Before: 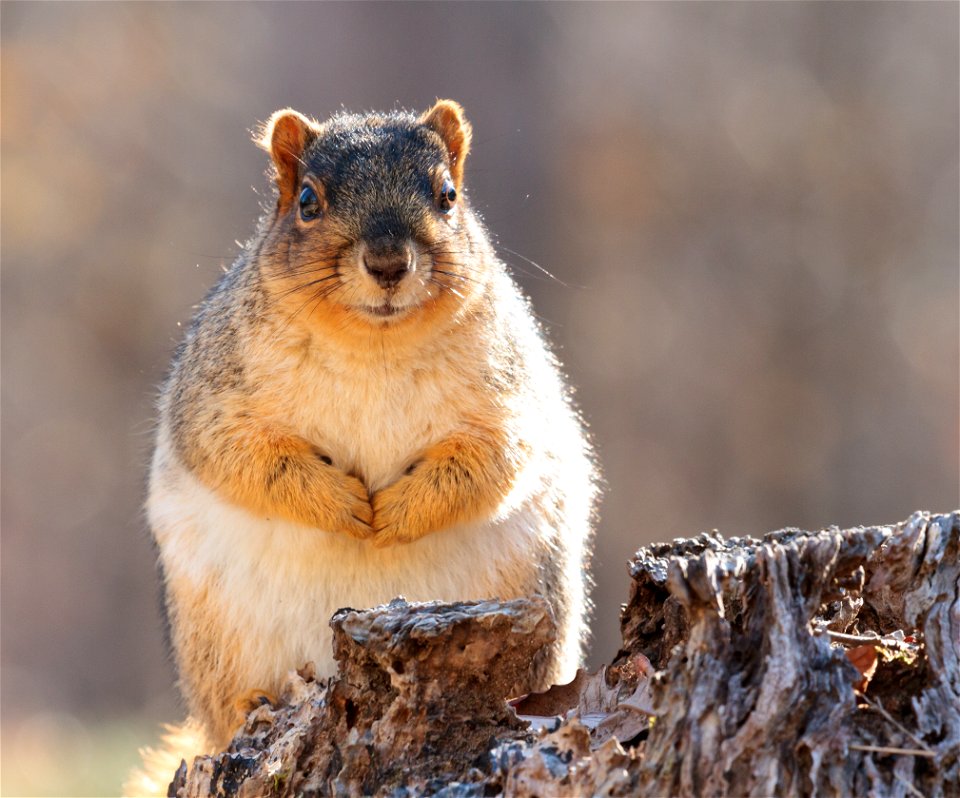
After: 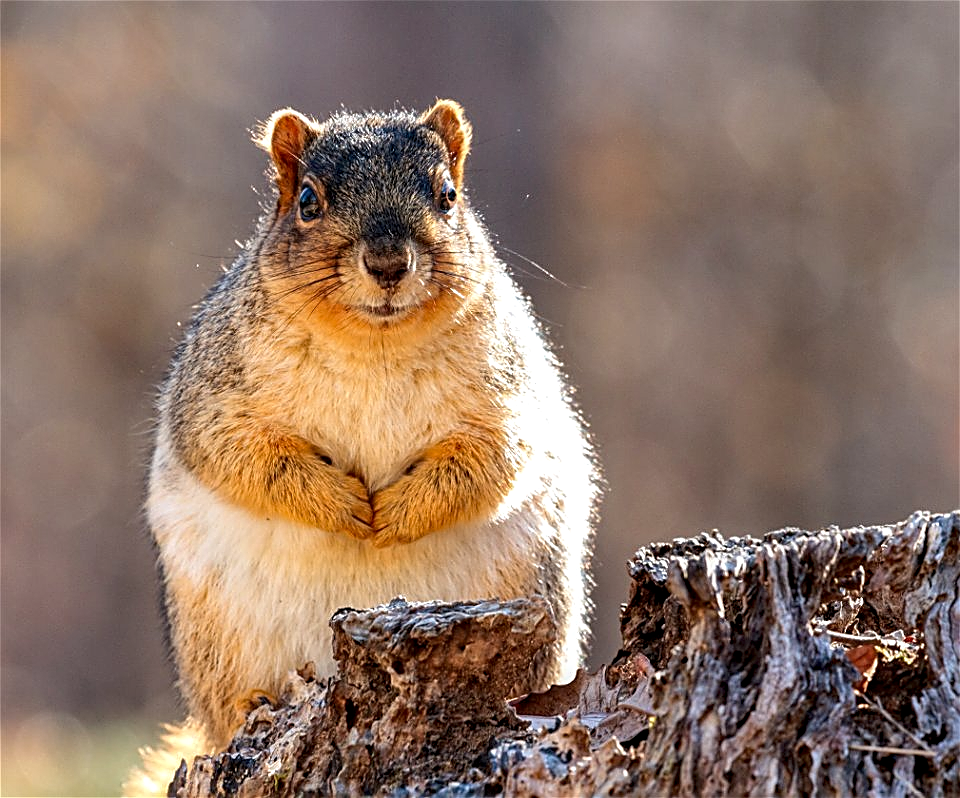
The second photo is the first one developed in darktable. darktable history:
local contrast: detail 130%
shadows and highlights: highlights color adjustment 39.2%, low approximation 0.01, soften with gaussian
sharpen: amount 0.899
haze removal: compatibility mode true, adaptive false
